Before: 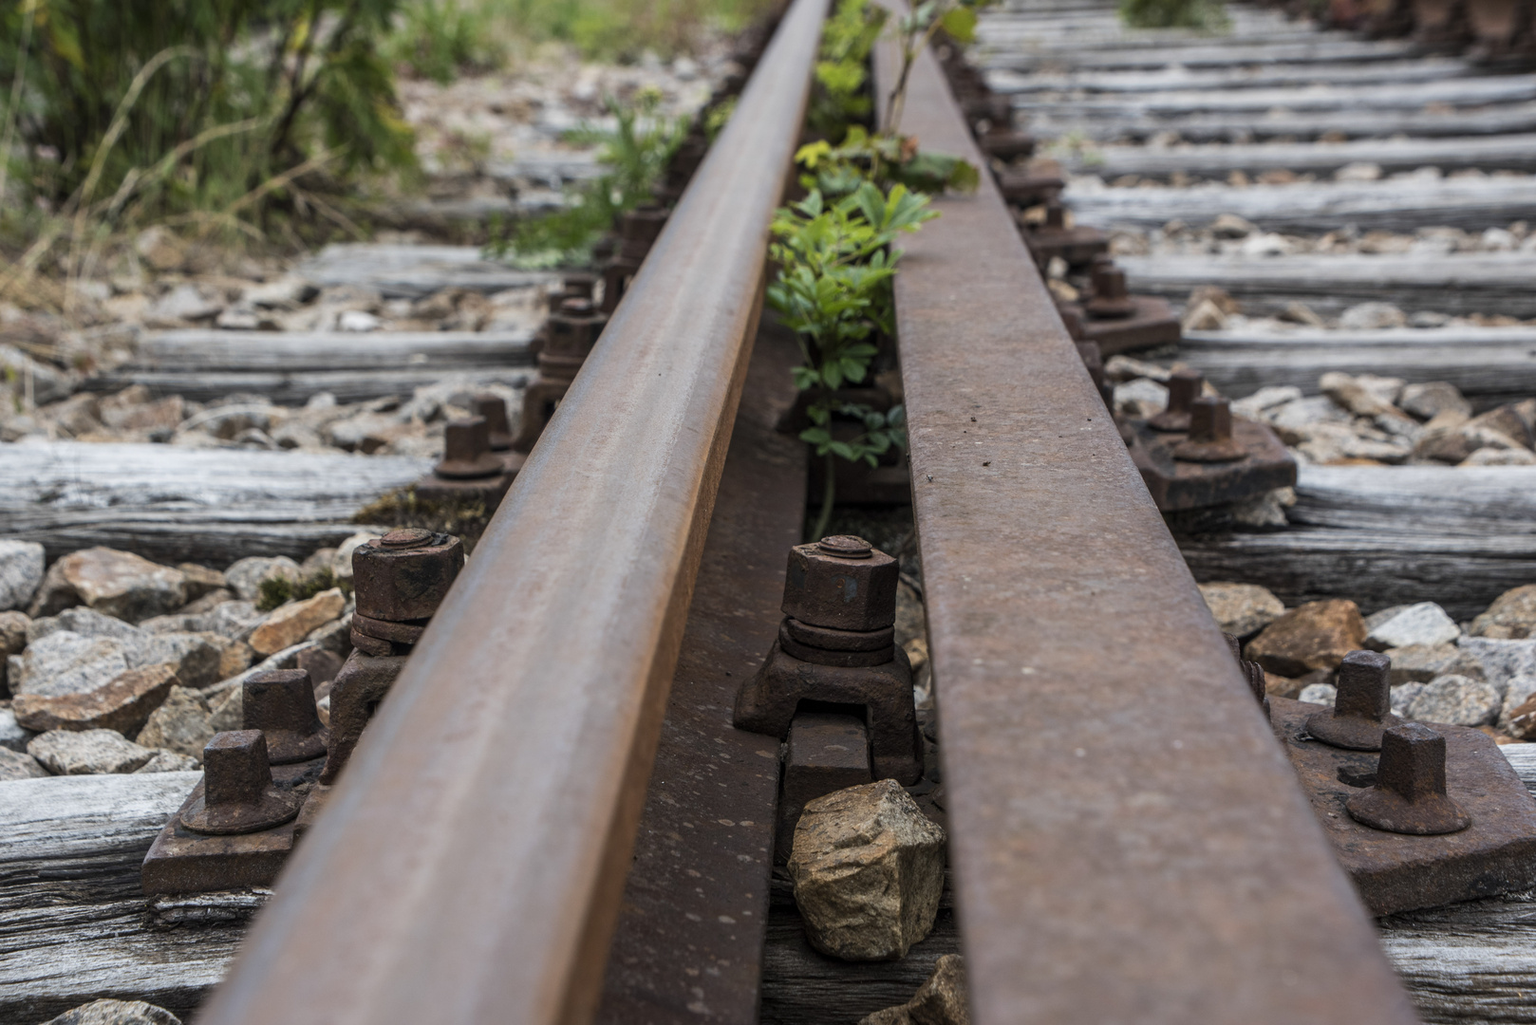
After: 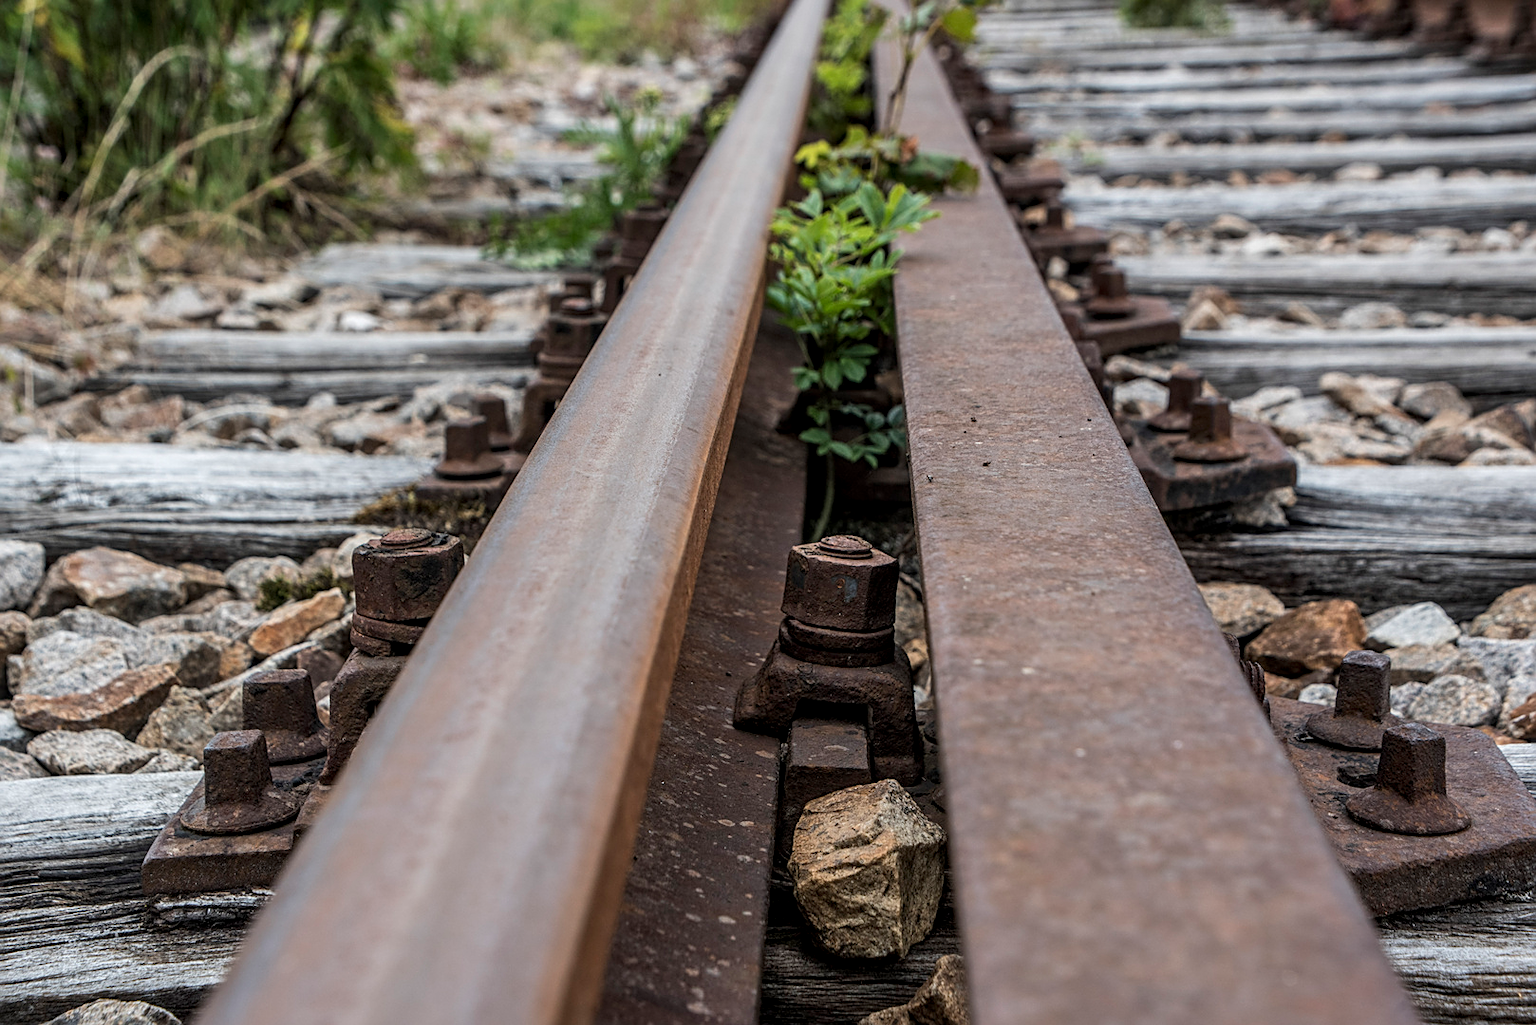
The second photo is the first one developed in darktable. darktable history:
shadows and highlights: low approximation 0.01, soften with gaussian
sharpen: on, module defaults
local contrast: on, module defaults
